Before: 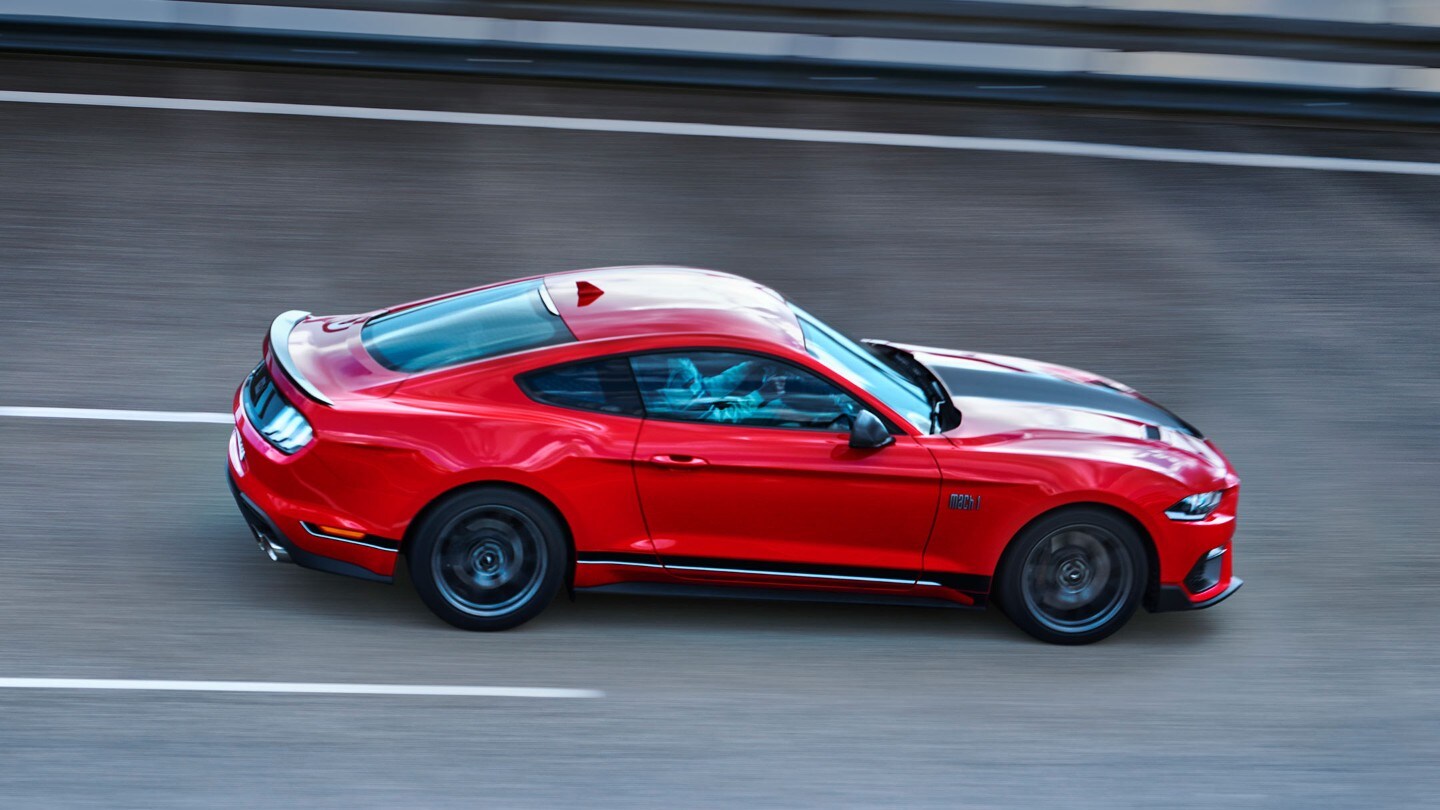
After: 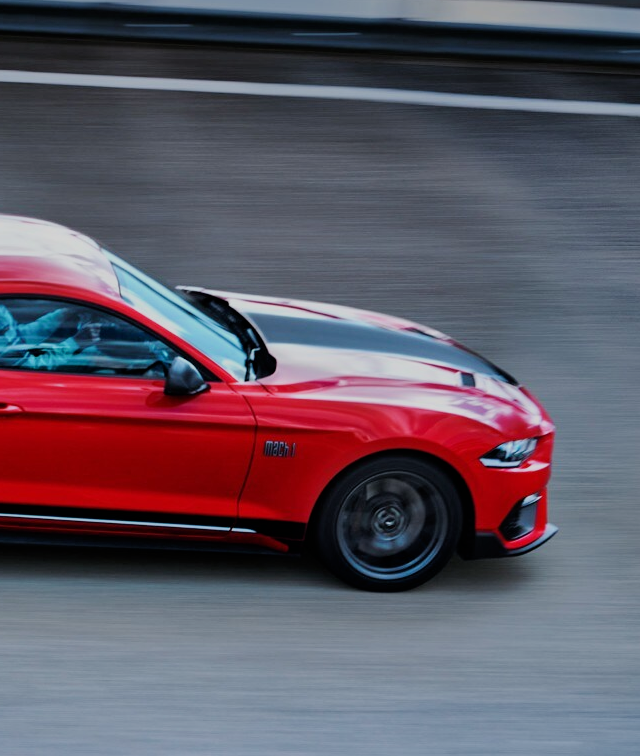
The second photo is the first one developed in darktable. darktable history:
crop: left 47.628%, top 6.643%, right 7.874%
filmic rgb: black relative exposure -7.65 EV, white relative exposure 4.56 EV, hardness 3.61
